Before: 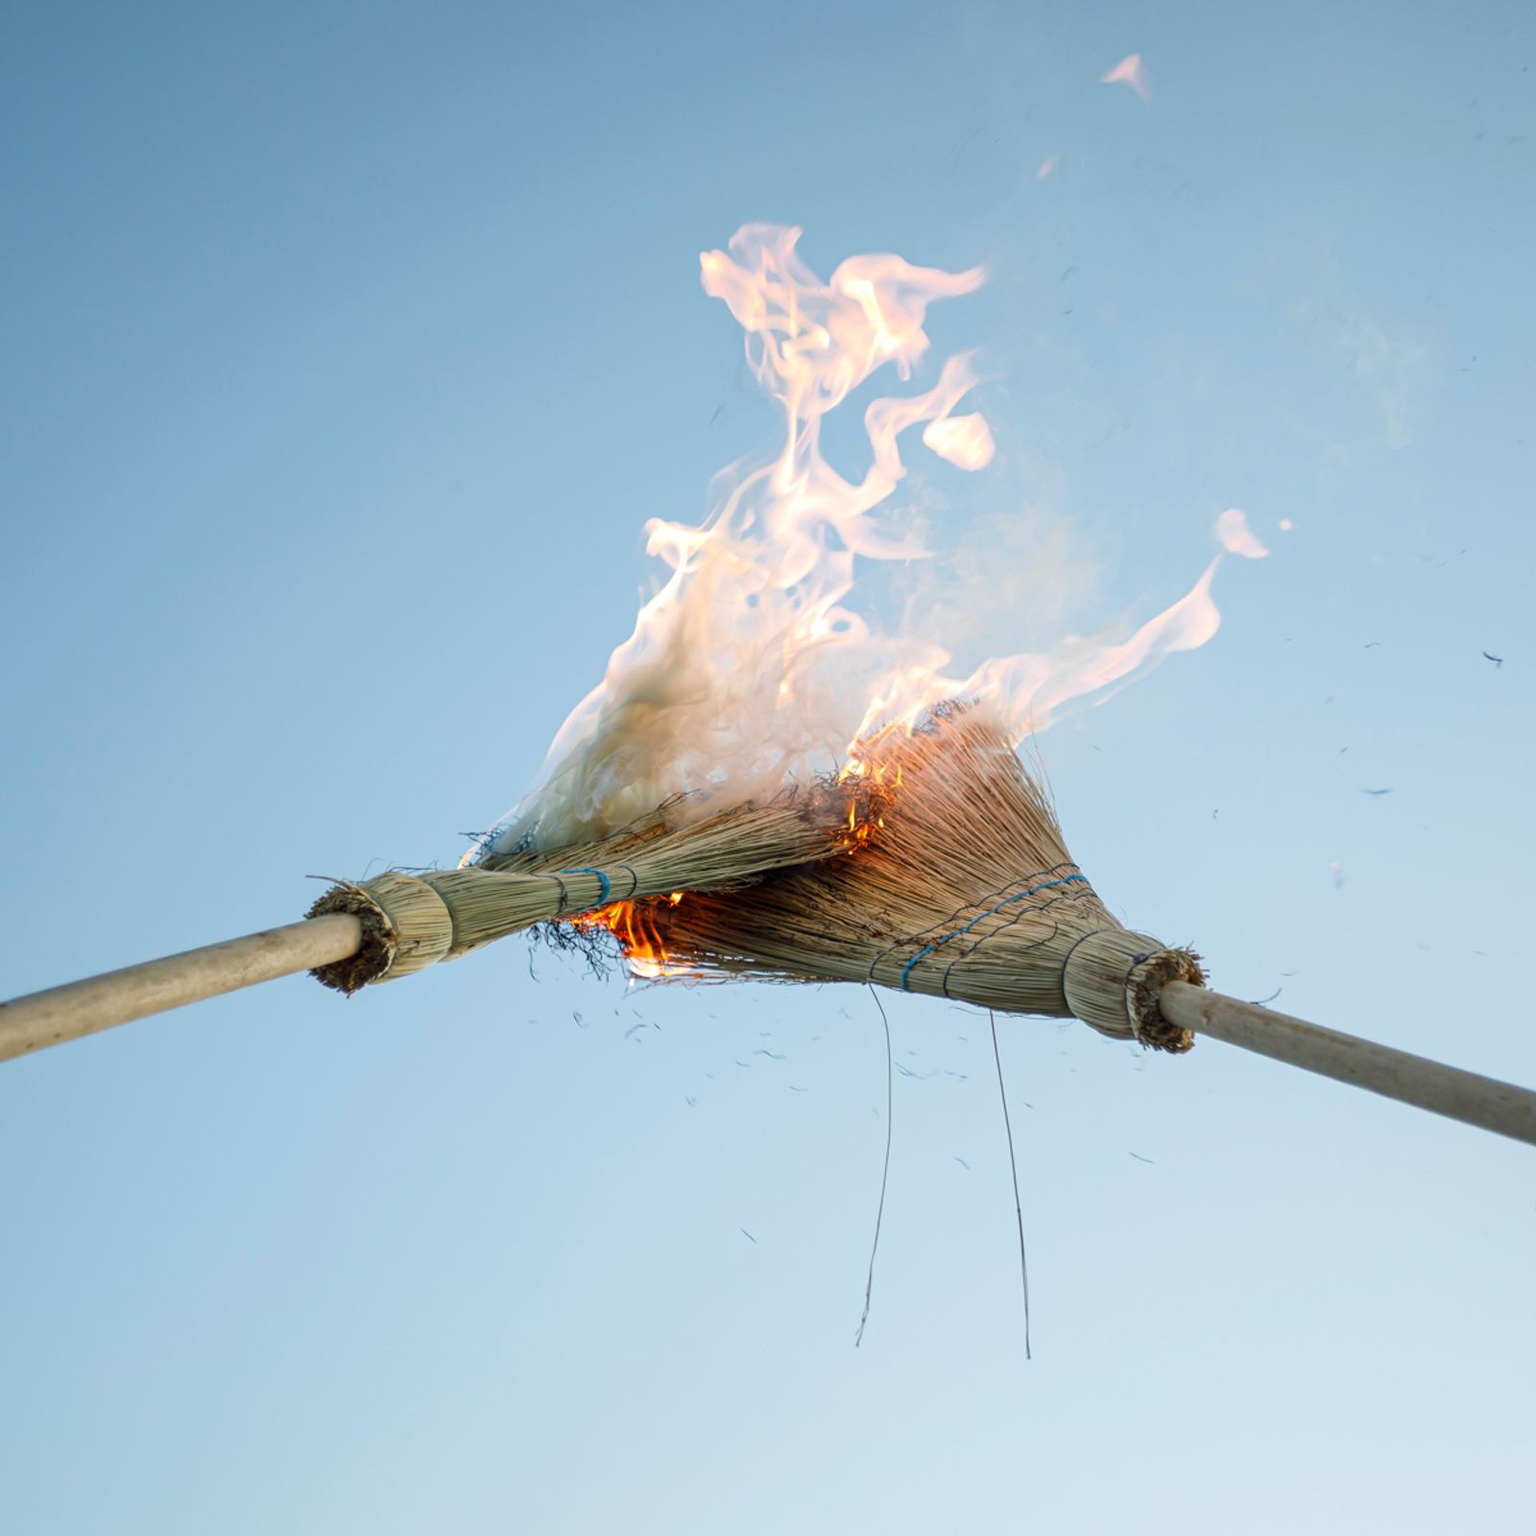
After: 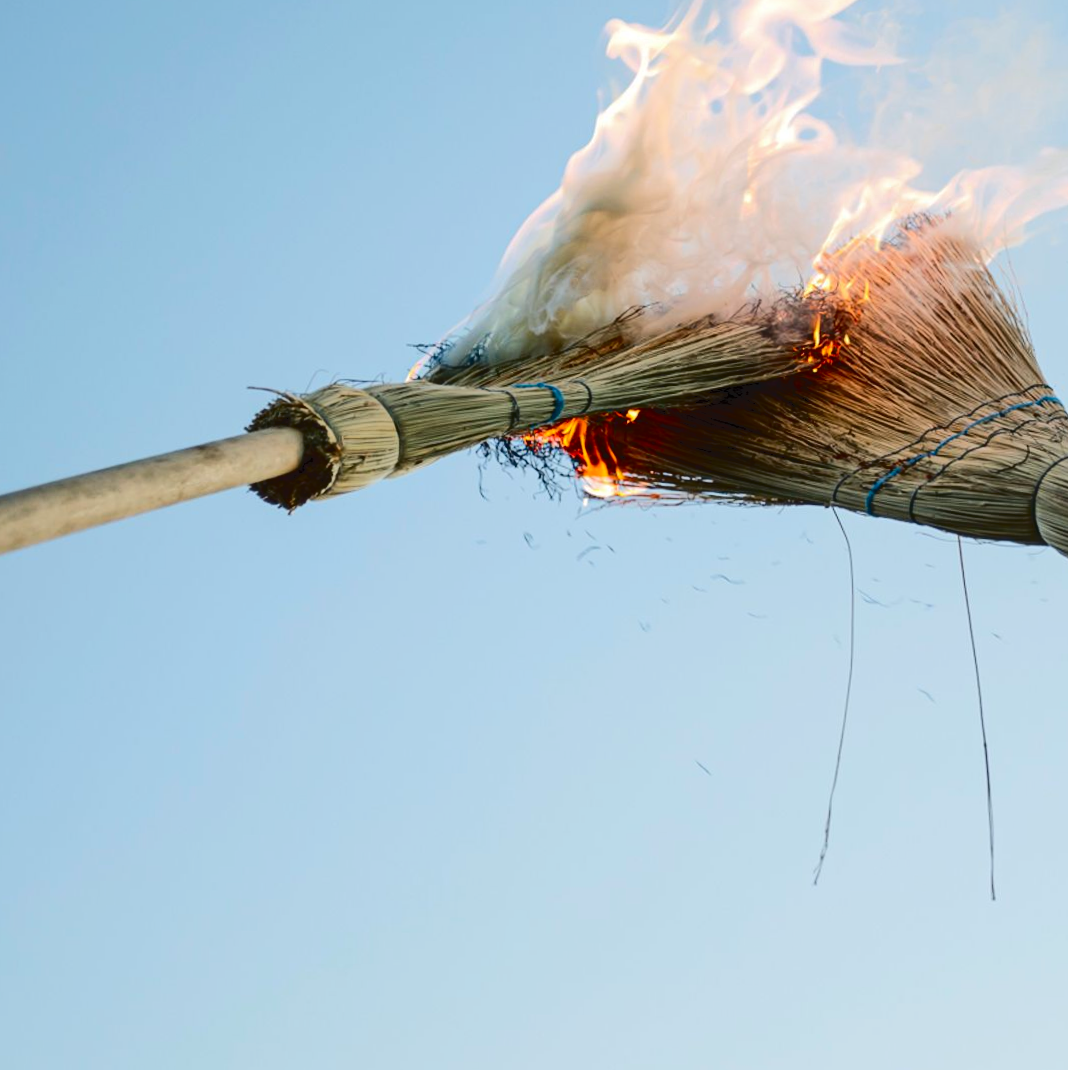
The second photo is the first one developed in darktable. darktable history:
contrast brightness saturation: brightness -0.21, saturation 0.08
crop and rotate: angle -0.752°, left 3.825%, top 32.23%, right 28.529%
tone curve: curves: ch0 [(0, 0) (0.003, 0.058) (0.011, 0.059) (0.025, 0.061) (0.044, 0.067) (0.069, 0.084) (0.1, 0.102) (0.136, 0.124) (0.177, 0.171) (0.224, 0.246) (0.277, 0.324) (0.335, 0.411) (0.399, 0.509) (0.468, 0.605) (0.543, 0.688) (0.623, 0.738) (0.709, 0.798) (0.801, 0.852) (0.898, 0.911) (1, 1)], color space Lab, independent channels, preserve colors none
